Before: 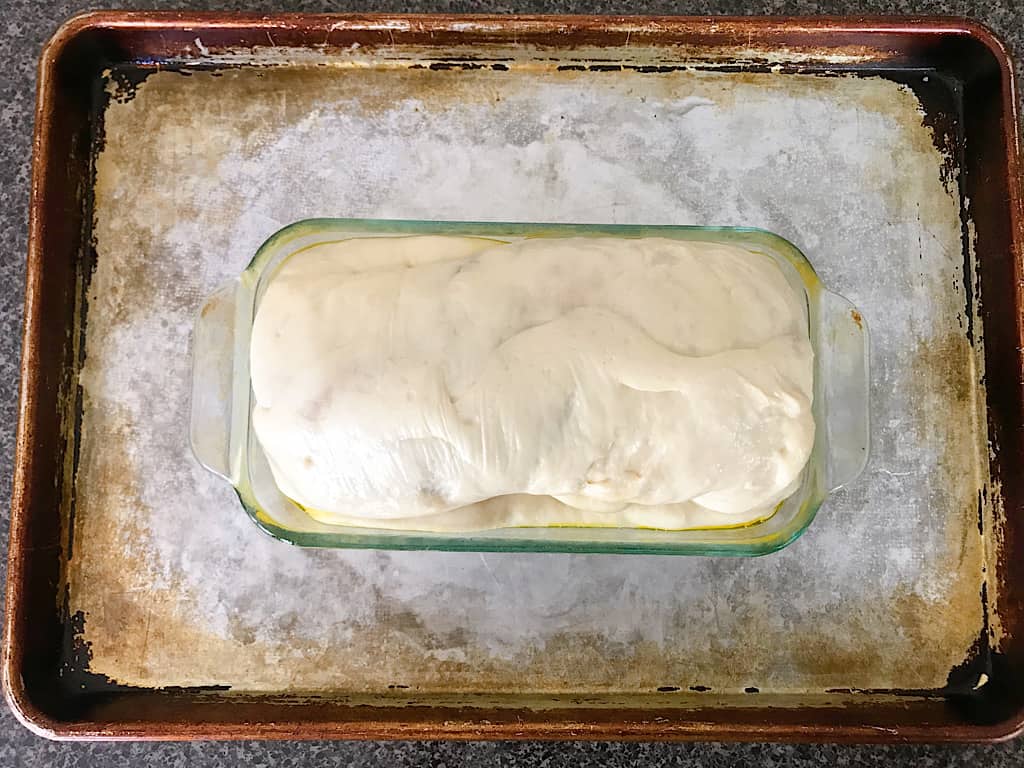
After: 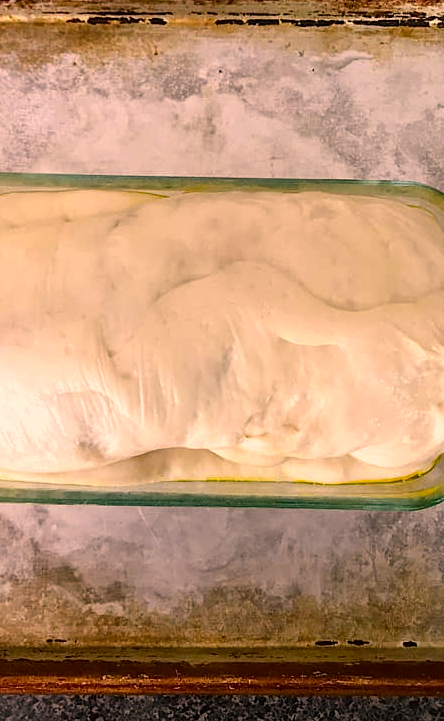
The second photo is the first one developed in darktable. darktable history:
contrast brightness saturation: contrast 0.07, brightness -0.13, saturation 0.06
crop: left 33.452%, top 6.025%, right 23.155%
color correction: highlights a* 17.88, highlights b* 18.79
